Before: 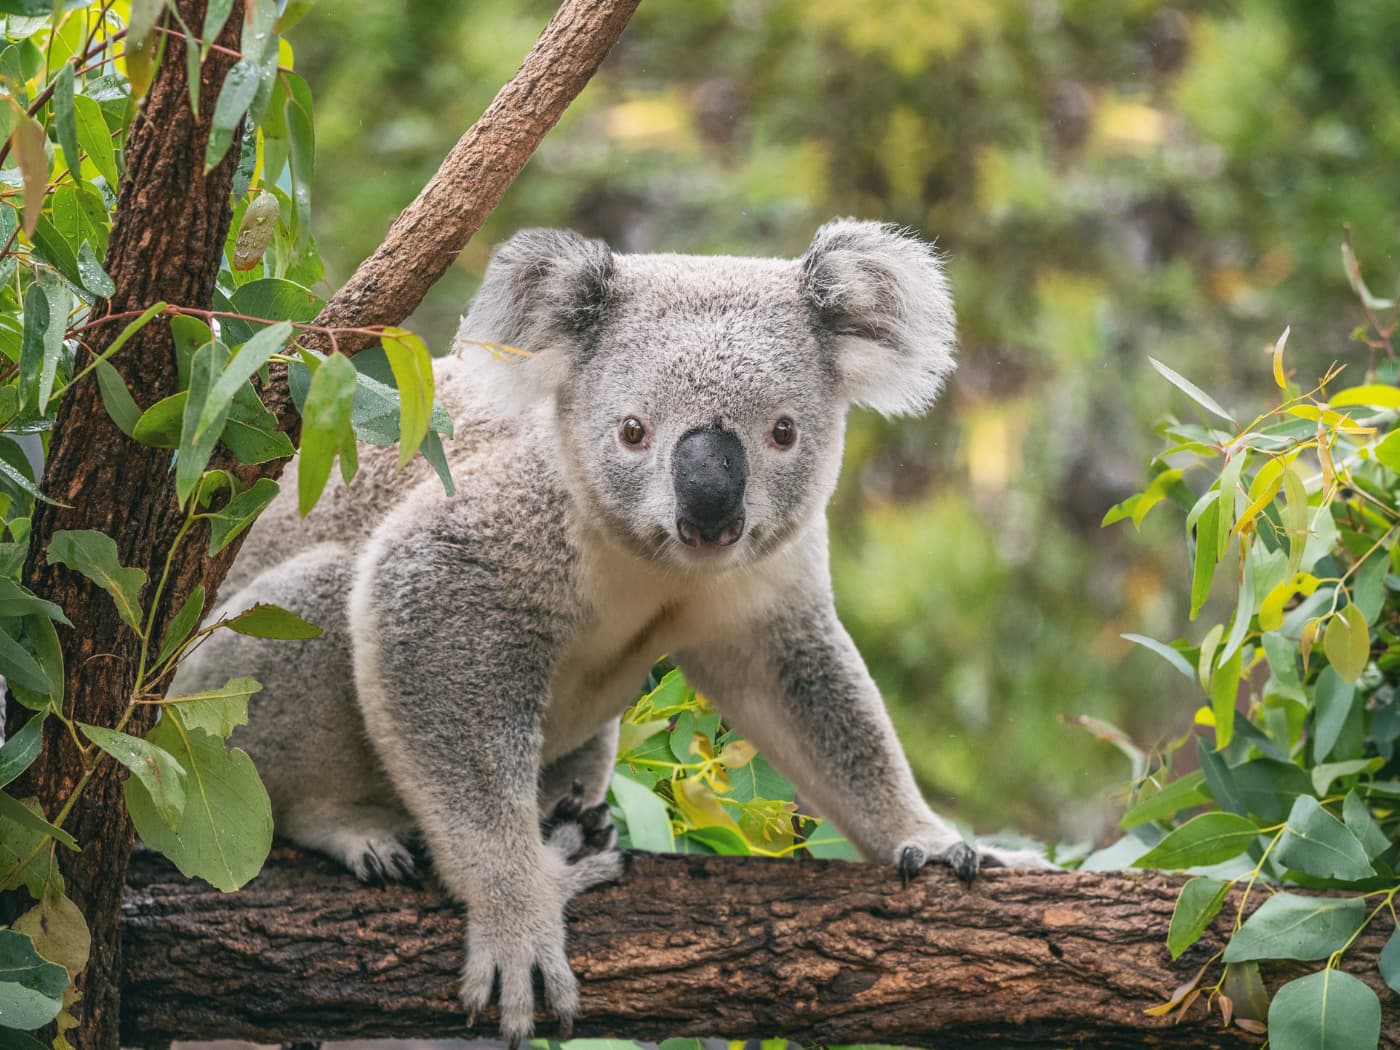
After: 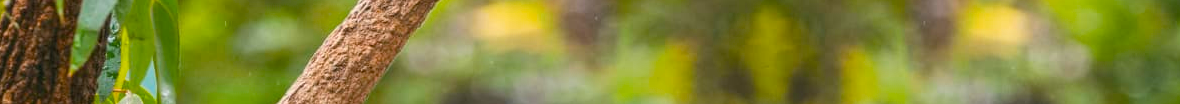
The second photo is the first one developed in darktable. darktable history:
crop and rotate: left 9.644%, top 9.491%, right 6.021%, bottom 80.509%
color balance rgb: linear chroma grading › global chroma 15%, perceptual saturation grading › global saturation 30%
